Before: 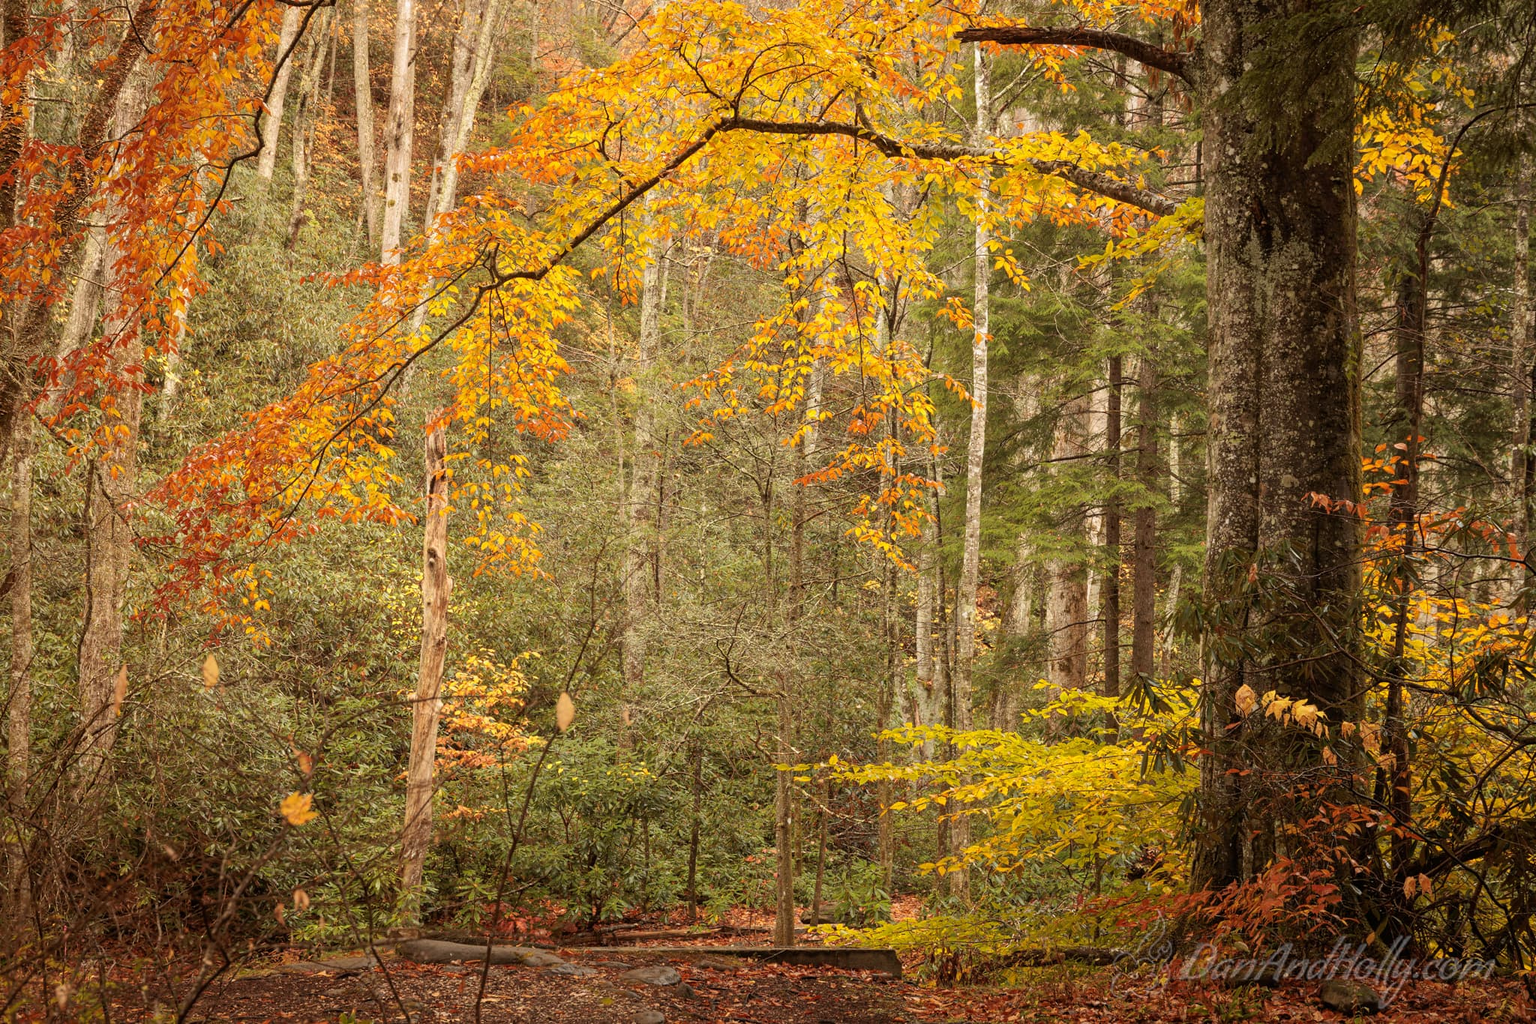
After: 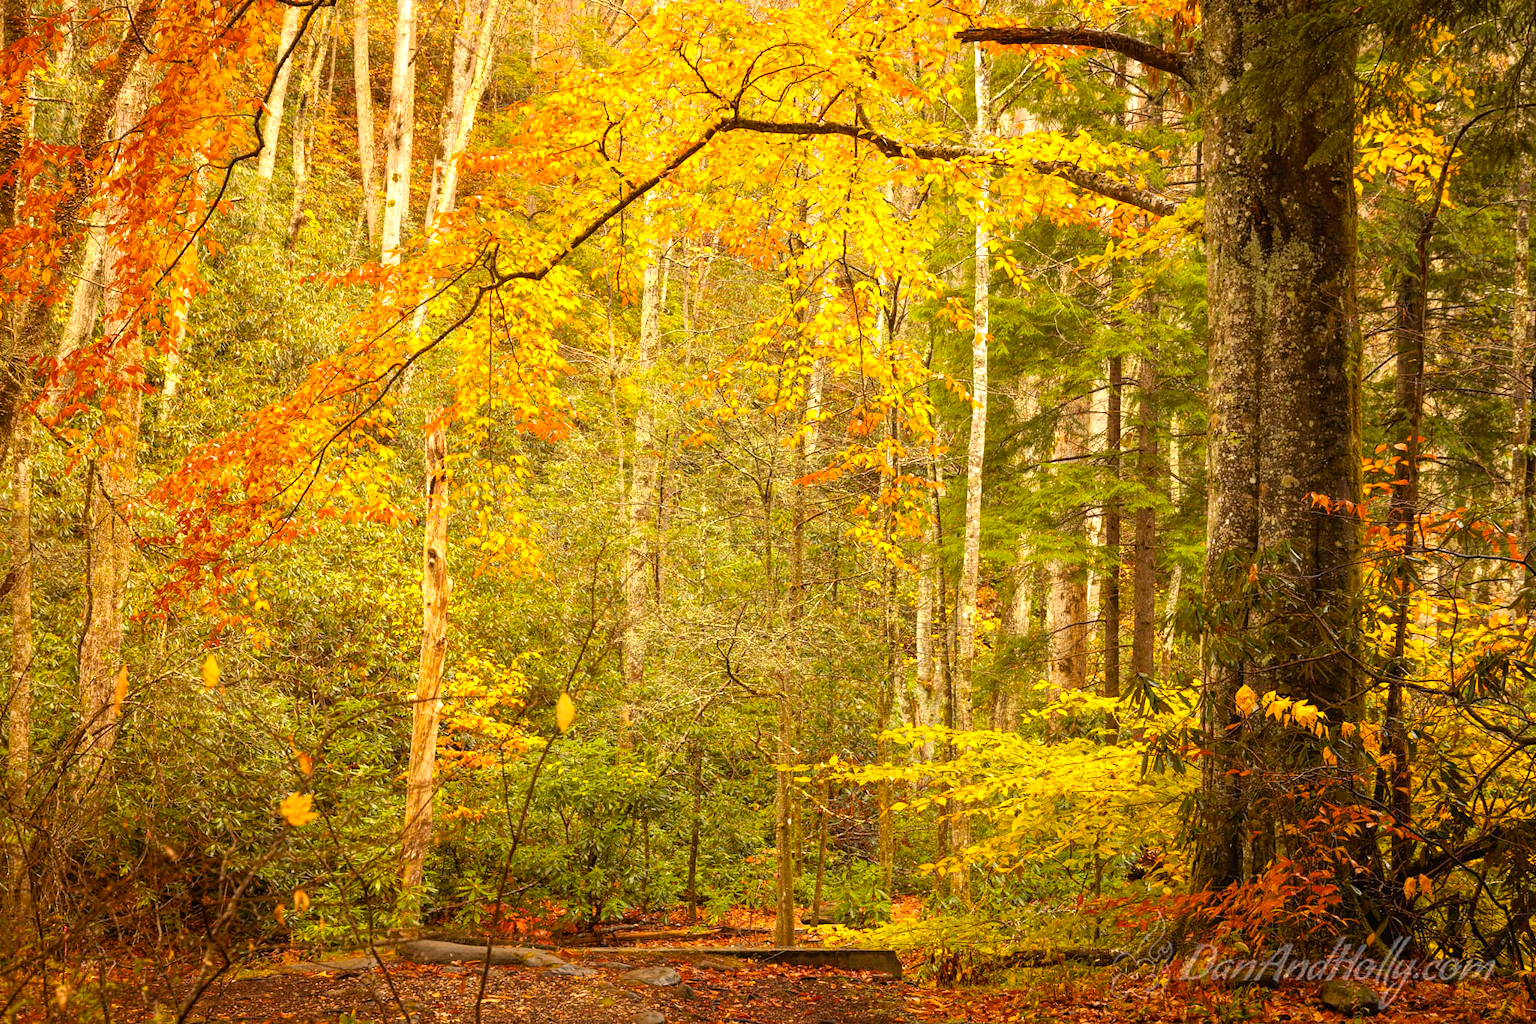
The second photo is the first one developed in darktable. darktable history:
exposure: black level correction 0, exposure 0.68 EV, compensate exposure bias true, compensate highlight preservation false
color balance rgb: linear chroma grading › global chroma 15%, perceptual saturation grading › global saturation 30%
